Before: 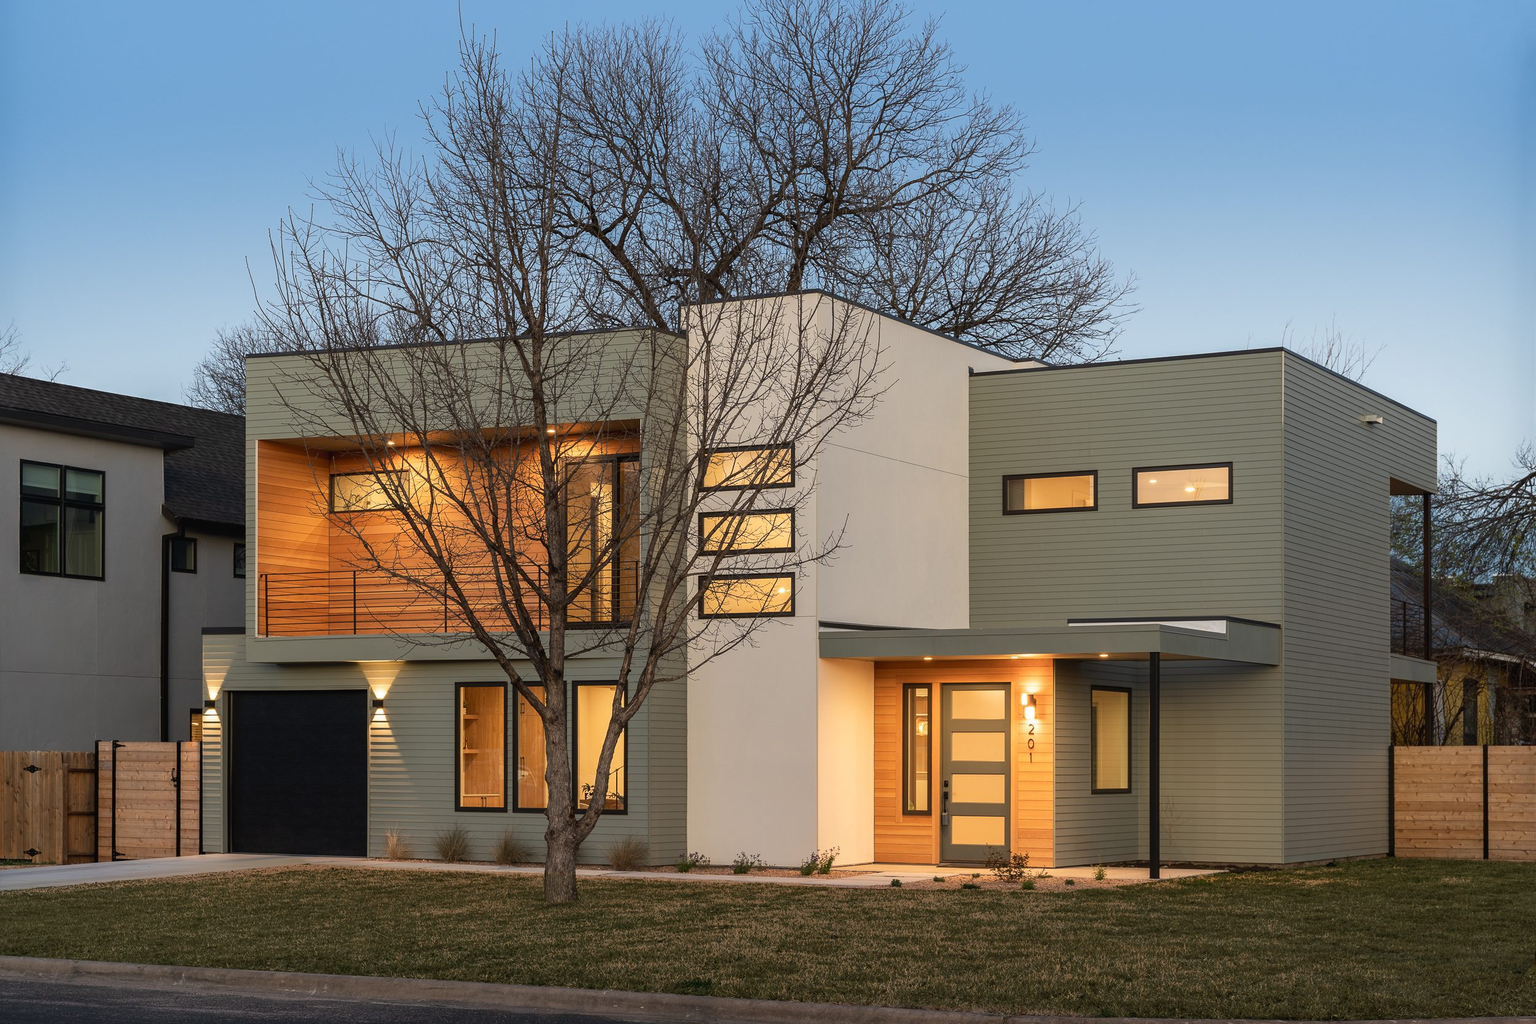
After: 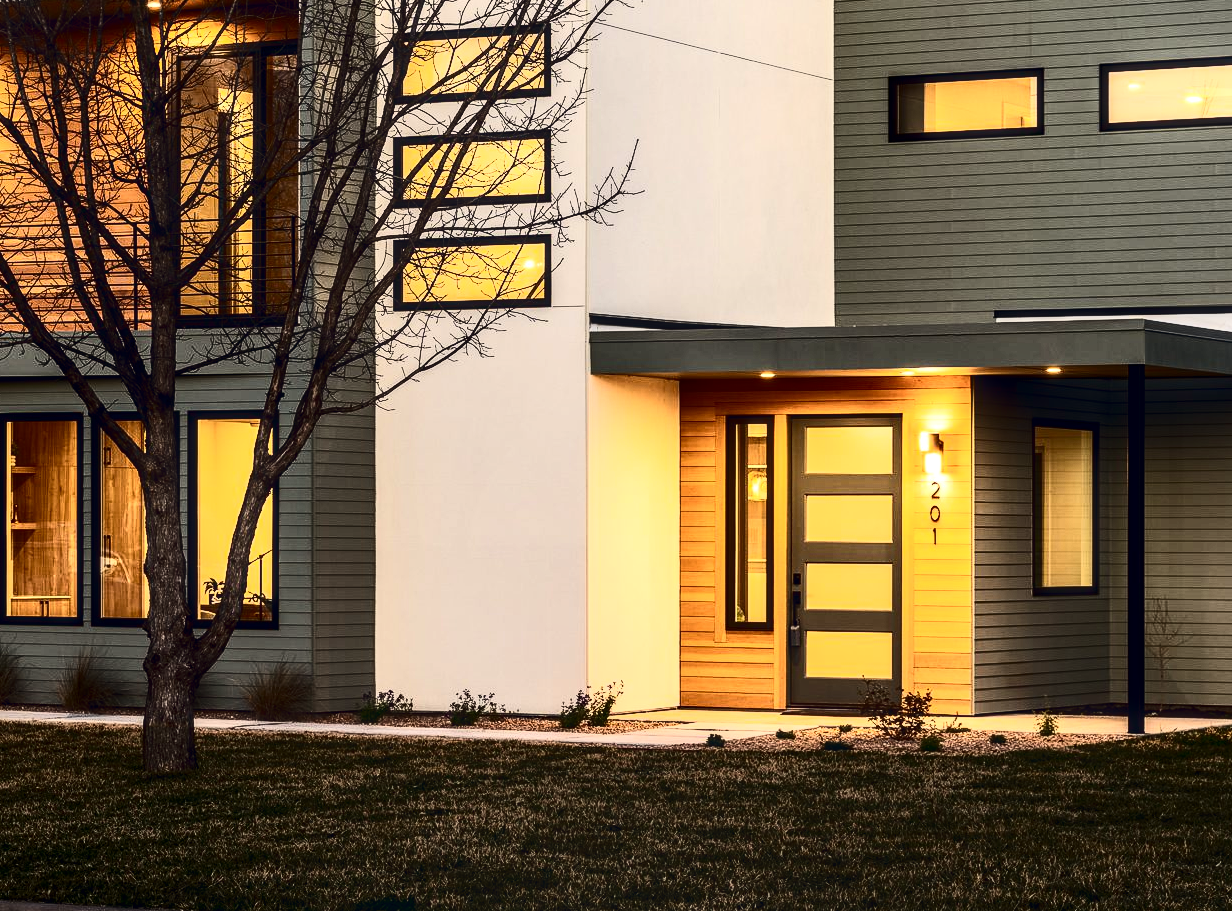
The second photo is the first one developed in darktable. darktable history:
local contrast: detail 130%
color balance rgb: global offset › chroma 0.125%, global offset › hue 254.33°, perceptual saturation grading › global saturation 29.562%, perceptual brilliance grading › global brilliance 15.767%, perceptual brilliance grading › shadows -34.359%
crop: left 29.746%, top 41.869%, right 20.932%, bottom 3.463%
contrast brightness saturation: contrast 0.512, saturation -0.093
